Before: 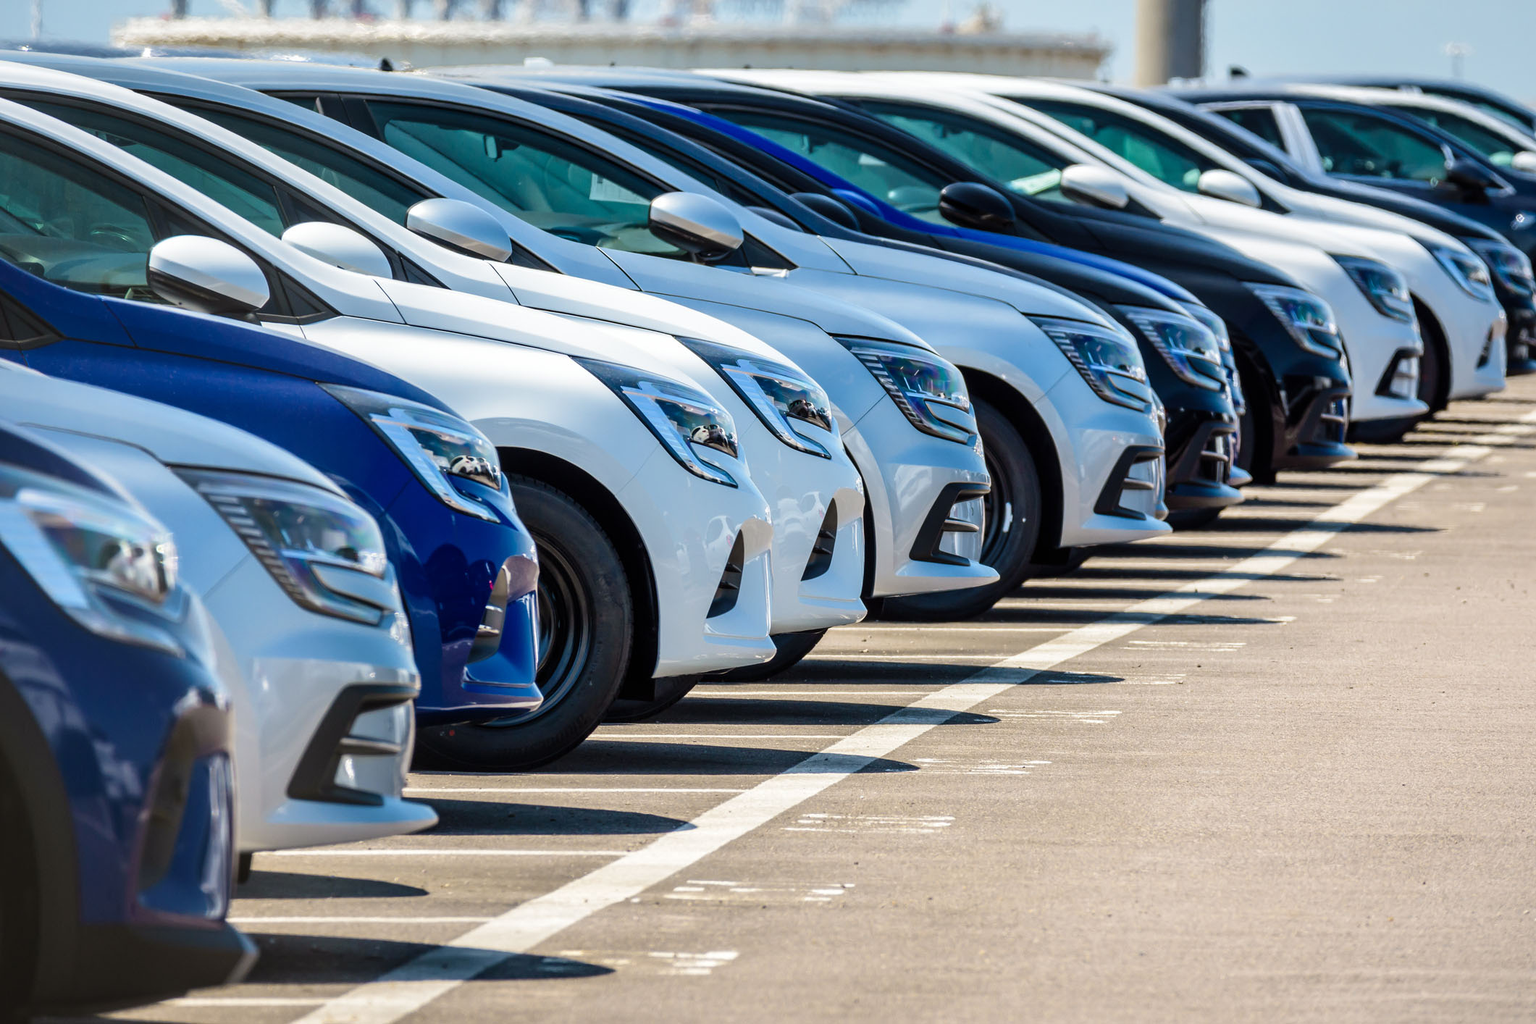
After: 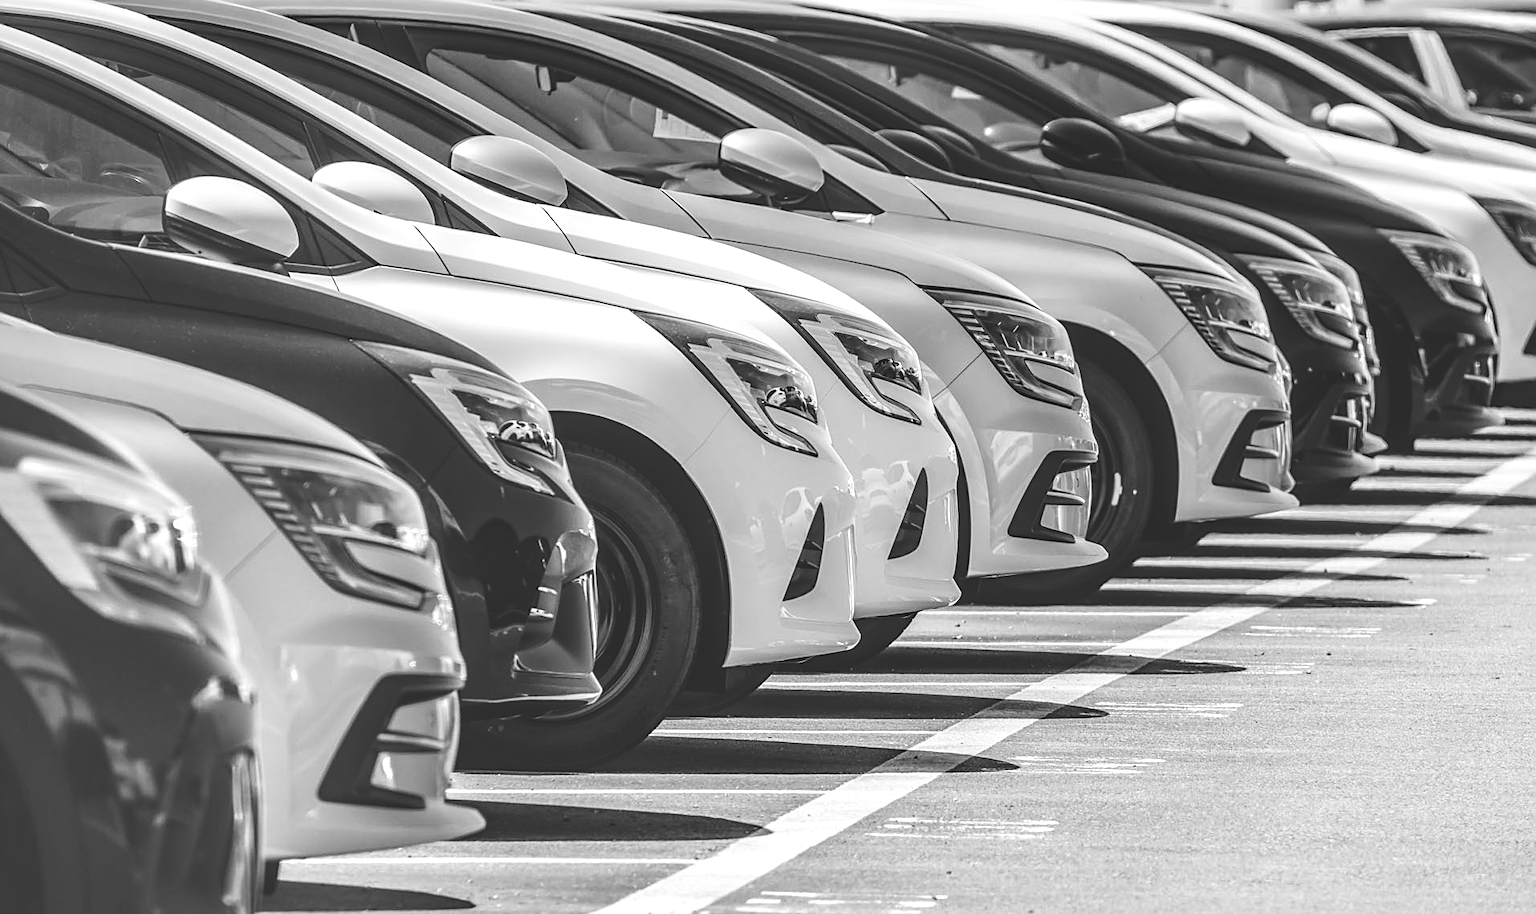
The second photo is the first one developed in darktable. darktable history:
crop: top 7.49%, right 9.717%, bottom 11.943%
exposure: black level correction -0.041, exposure 0.064 EV, compensate highlight preservation false
monochrome: a -4.13, b 5.16, size 1
tone curve: curves: ch0 [(0, 0) (0.071, 0.058) (0.266, 0.268) (0.498, 0.542) (0.766, 0.807) (1, 0.983)]; ch1 [(0, 0) (0.346, 0.307) (0.408, 0.387) (0.463, 0.465) (0.482, 0.493) (0.502, 0.499) (0.517, 0.502) (0.55, 0.548) (0.597, 0.61) (0.651, 0.698) (1, 1)]; ch2 [(0, 0) (0.346, 0.34) (0.434, 0.46) (0.485, 0.494) (0.5, 0.498) (0.517, 0.506) (0.526, 0.539) (0.583, 0.603) (0.625, 0.659) (1, 1)], color space Lab, independent channels, preserve colors none
sharpen: on, module defaults
white balance: emerald 1
local contrast: detail 150%
